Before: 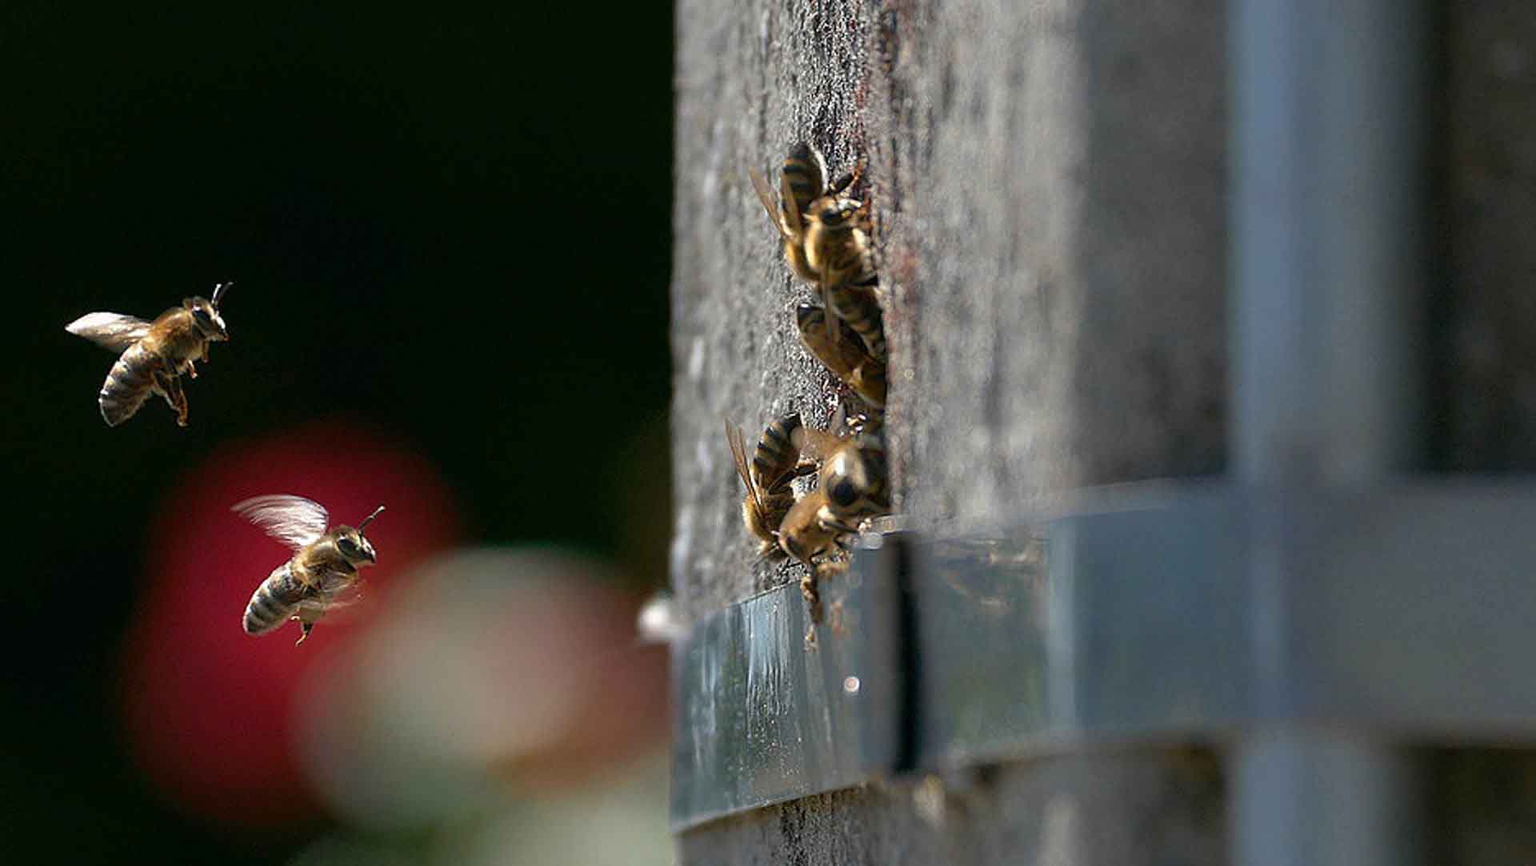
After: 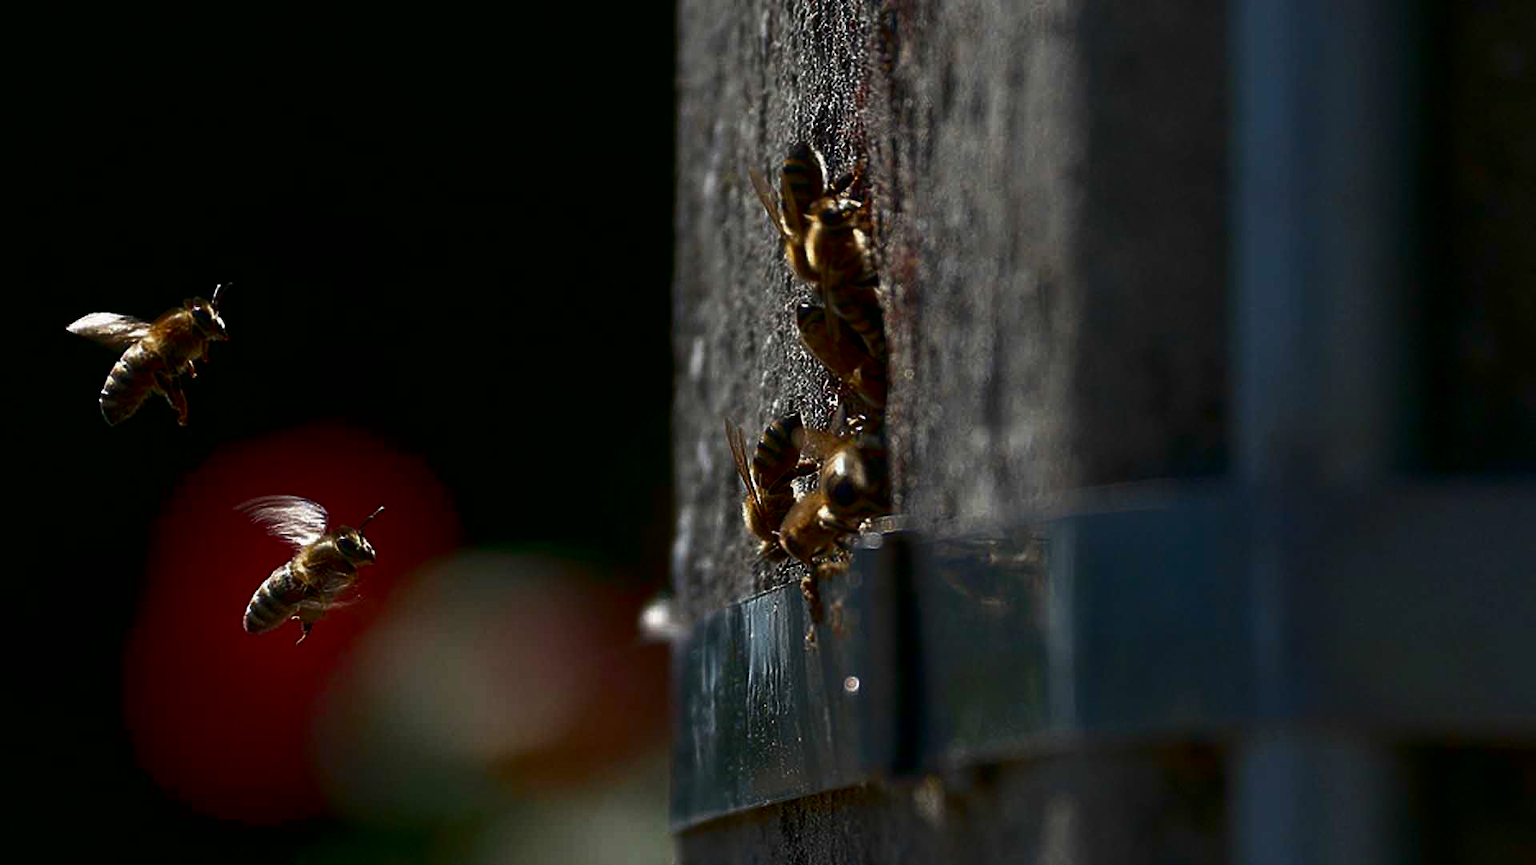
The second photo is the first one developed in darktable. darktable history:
contrast brightness saturation: brightness -0.525
